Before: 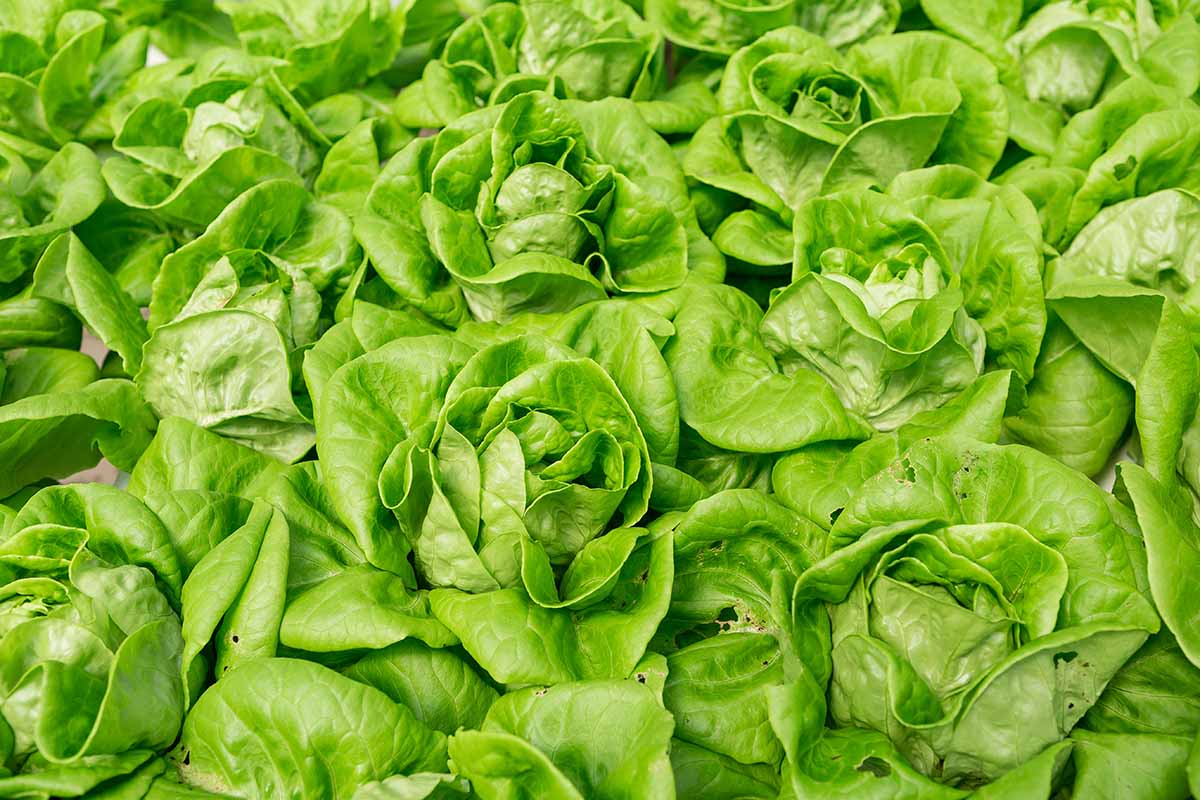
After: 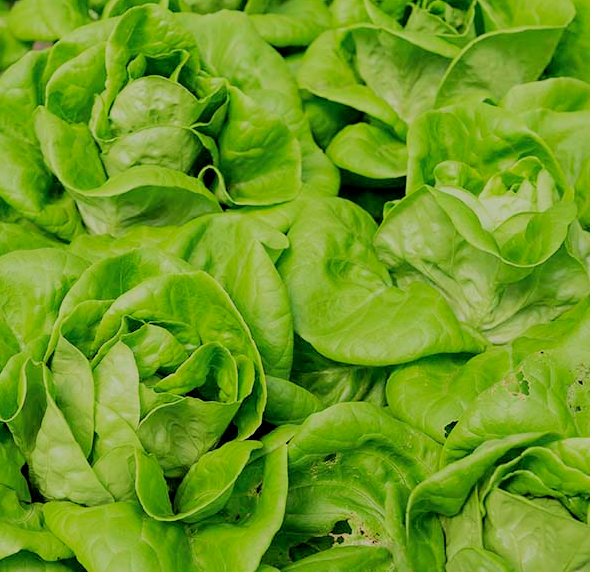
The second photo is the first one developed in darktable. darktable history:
crop: left 32.178%, top 10.967%, right 18.621%, bottom 17.427%
filmic rgb: middle gray luminance 18.16%, black relative exposure -7.52 EV, white relative exposure 8.5 EV, target black luminance 0%, hardness 2.23, latitude 17.41%, contrast 0.873, highlights saturation mix 5.39%, shadows ↔ highlights balance 10.79%, color science v6 (2022)
